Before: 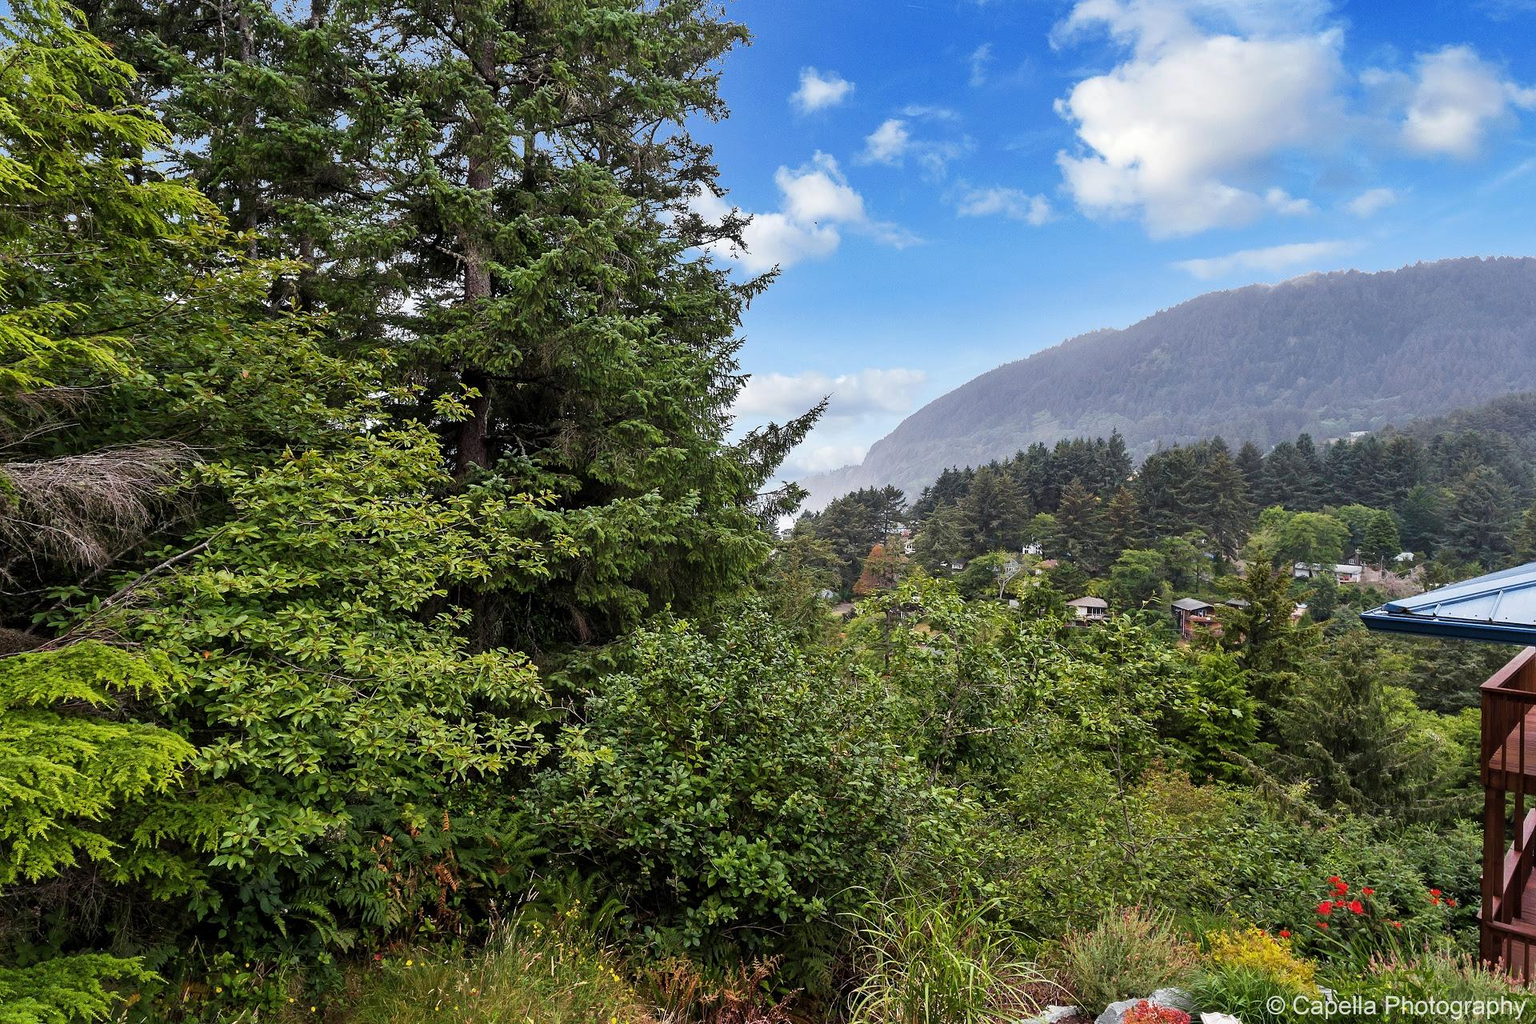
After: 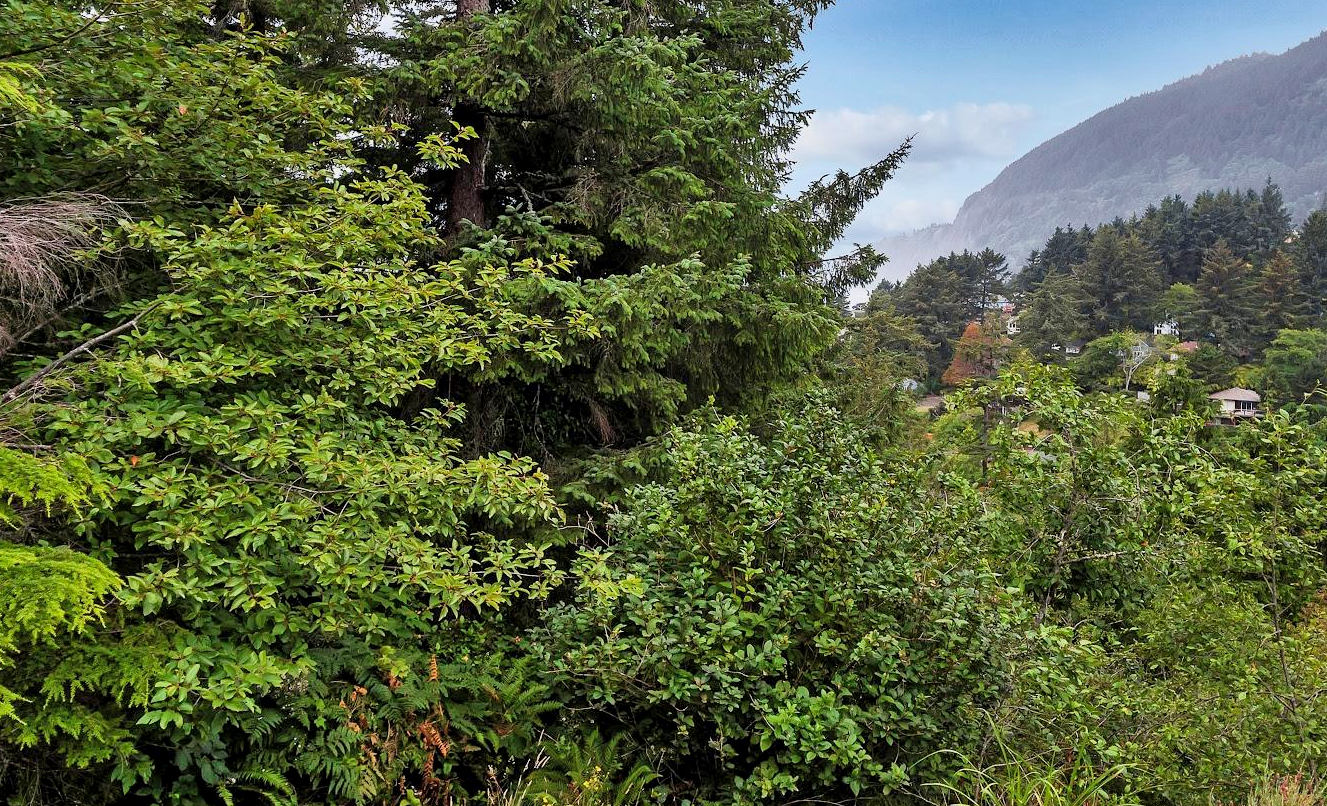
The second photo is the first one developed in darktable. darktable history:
crop: left 6.491%, top 28.018%, right 24.346%, bottom 8.965%
shadows and highlights: soften with gaussian
tone curve: curves: ch0 [(0.013, 0) (0.061, 0.059) (0.239, 0.256) (0.502, 0.501) (0.683, 0.676) (0.761, 0.773) (0.858, 0.858) (0.987, 0.945)]; ch1 [(0, 0) (0.172, 0.123) (0.304, 0.267) (0.414, 0.395) (0.472, 0.473) (0.502, 0.502) (0.521, 0.528) (0.583, 0.595) (0.654, 0.673) (0.728, 0.761) (1, 1)]; ch2 [(0, 0) (0.411, 0.424) (0.485, 0.476) (0.502, 0.501) (0.553, 0.557) (0.57, 0.576) (1, 1)], color space Lab, independent channels, preserve colors none
